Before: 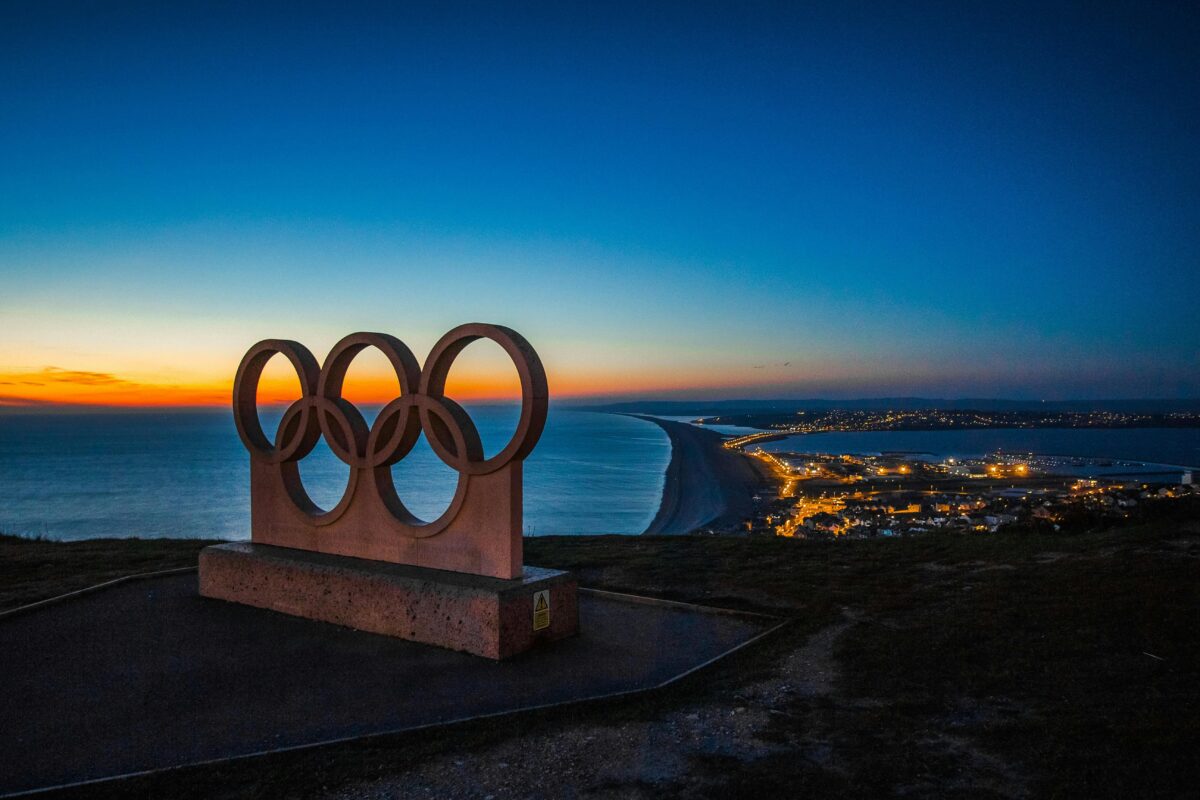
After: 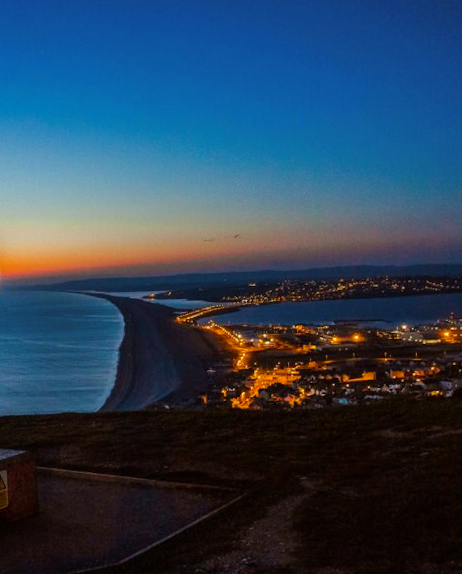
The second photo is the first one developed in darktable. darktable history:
crop: left 45.721%, top 13.393%, right 14.118%, bottom 10.01%
rotate and perspective: rotation -2°, crop left 0.022, crop right 0.978, crop top 0.049, crop bottom 0.951
contrast brightness saturation: saturation 0.13
rgb levels: mode RGB, independent channels, levels [[0, 0.5, 1], [0, 0.521, 1], [0, 0.536, 1]]
